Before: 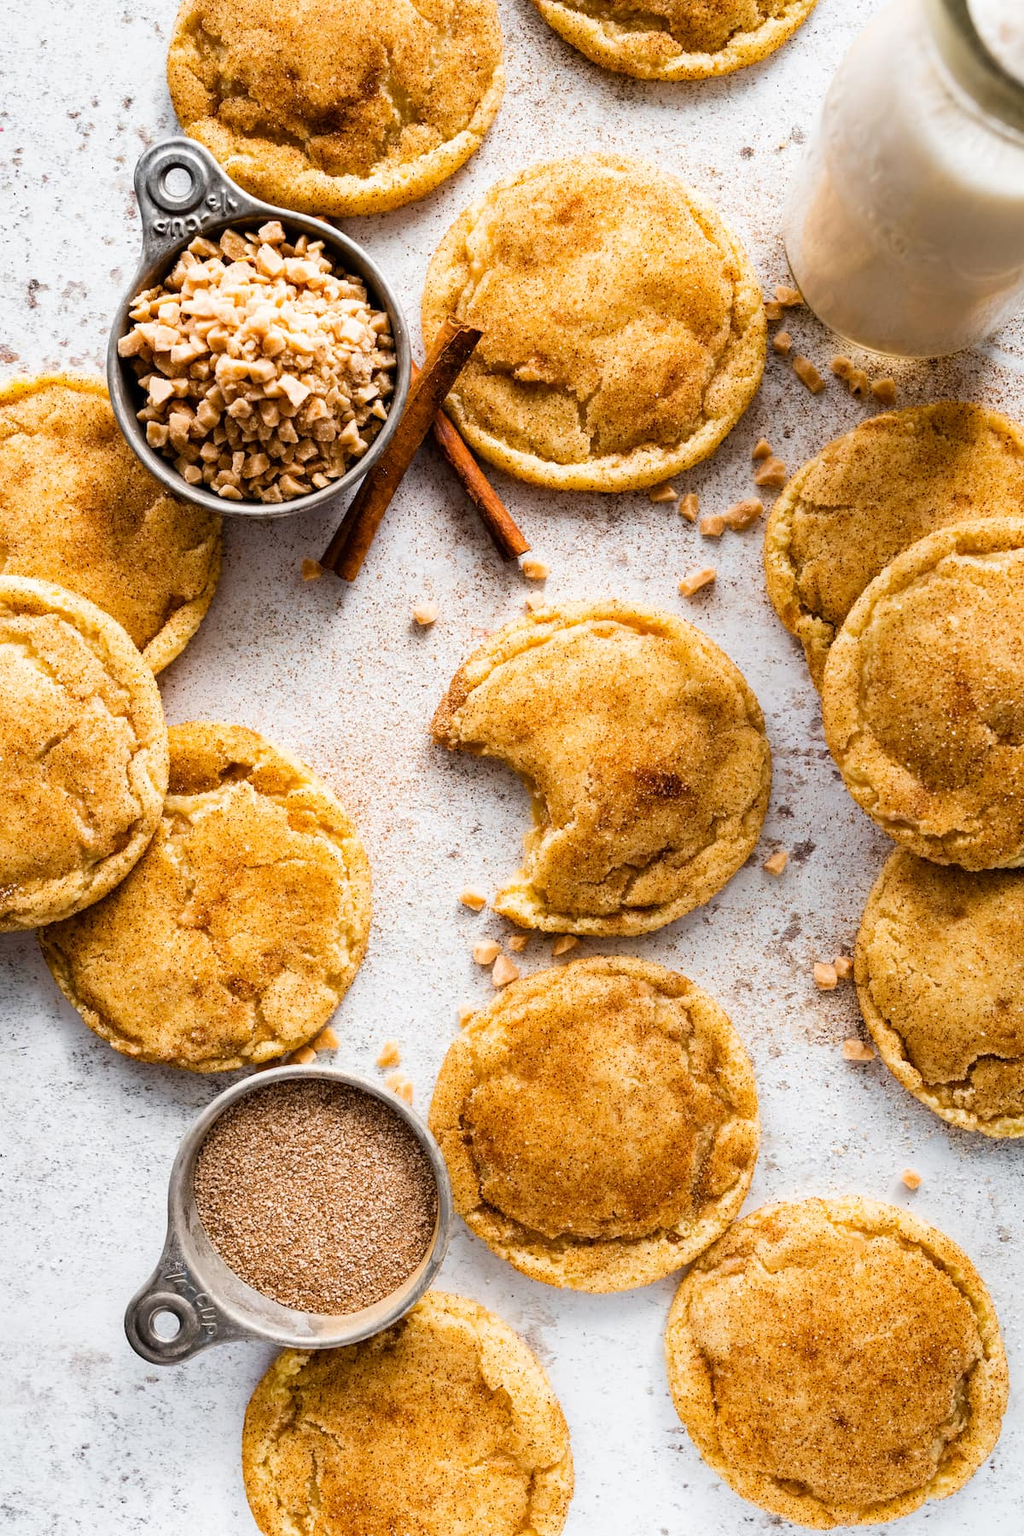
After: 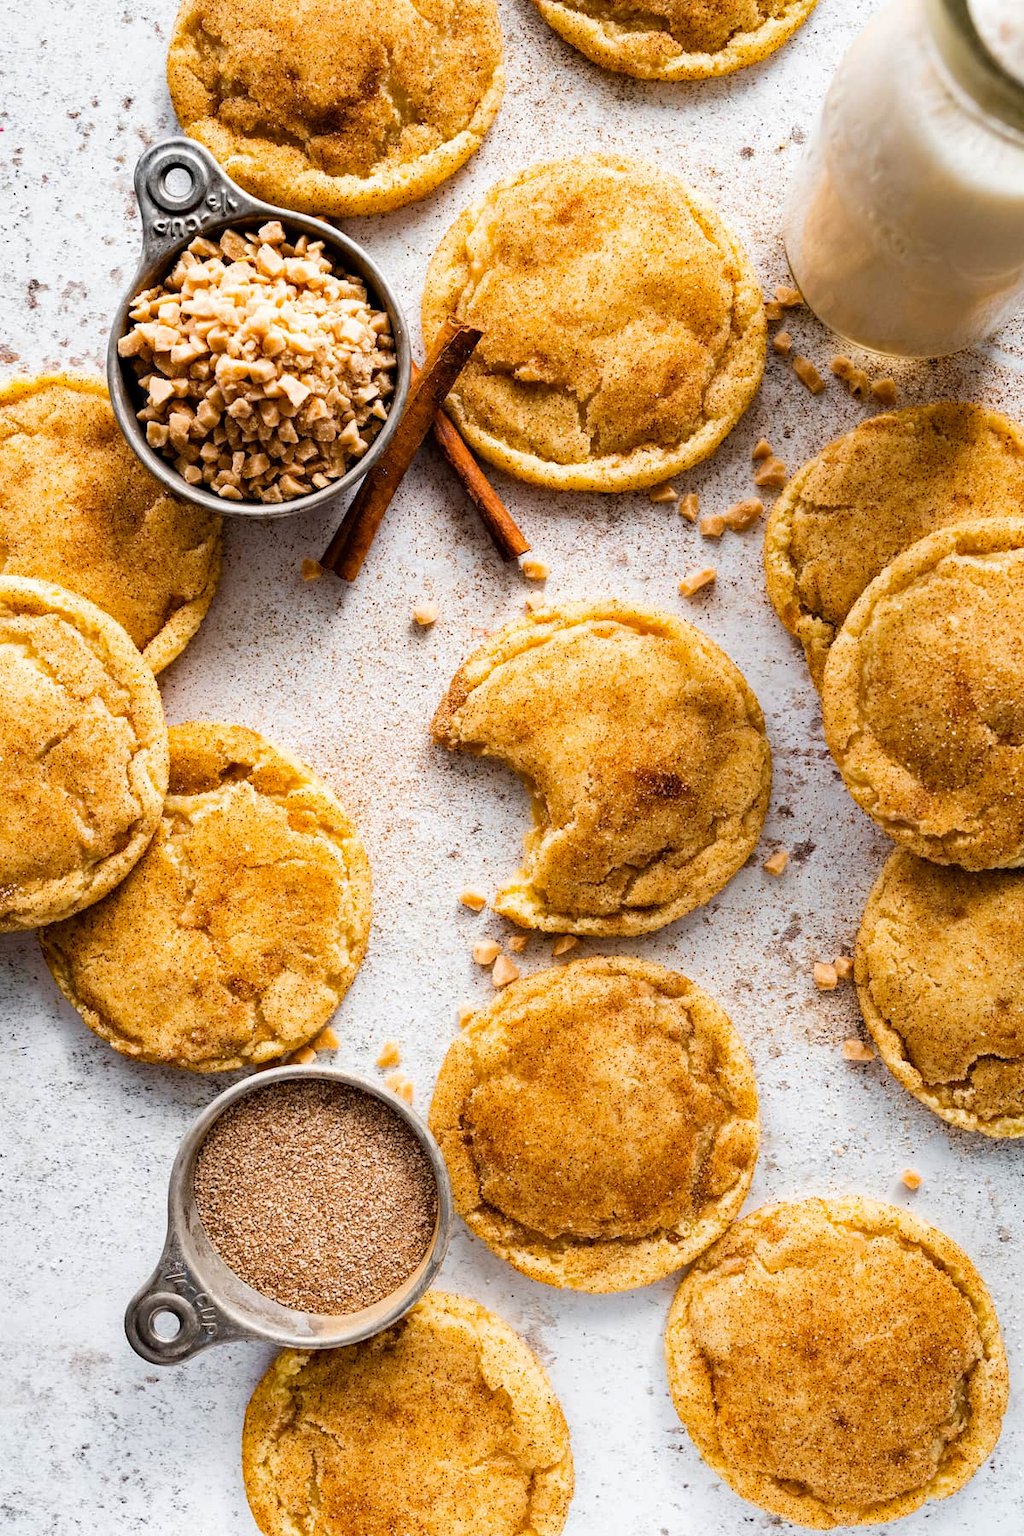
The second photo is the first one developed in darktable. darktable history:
haze removal: strength 0.278, distance 0.252, compatibility mode true, adaptive false
